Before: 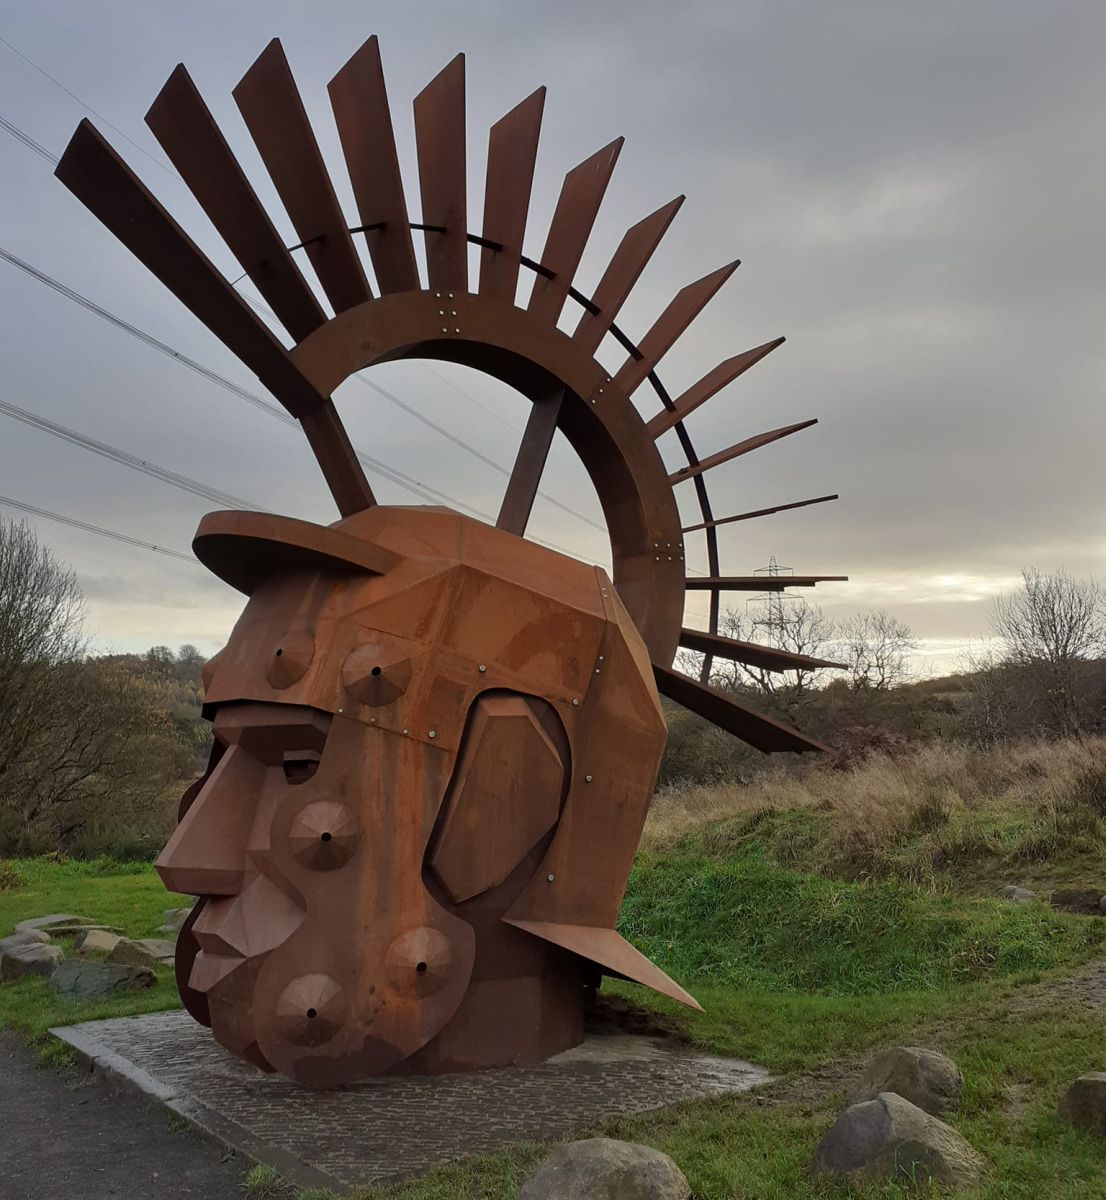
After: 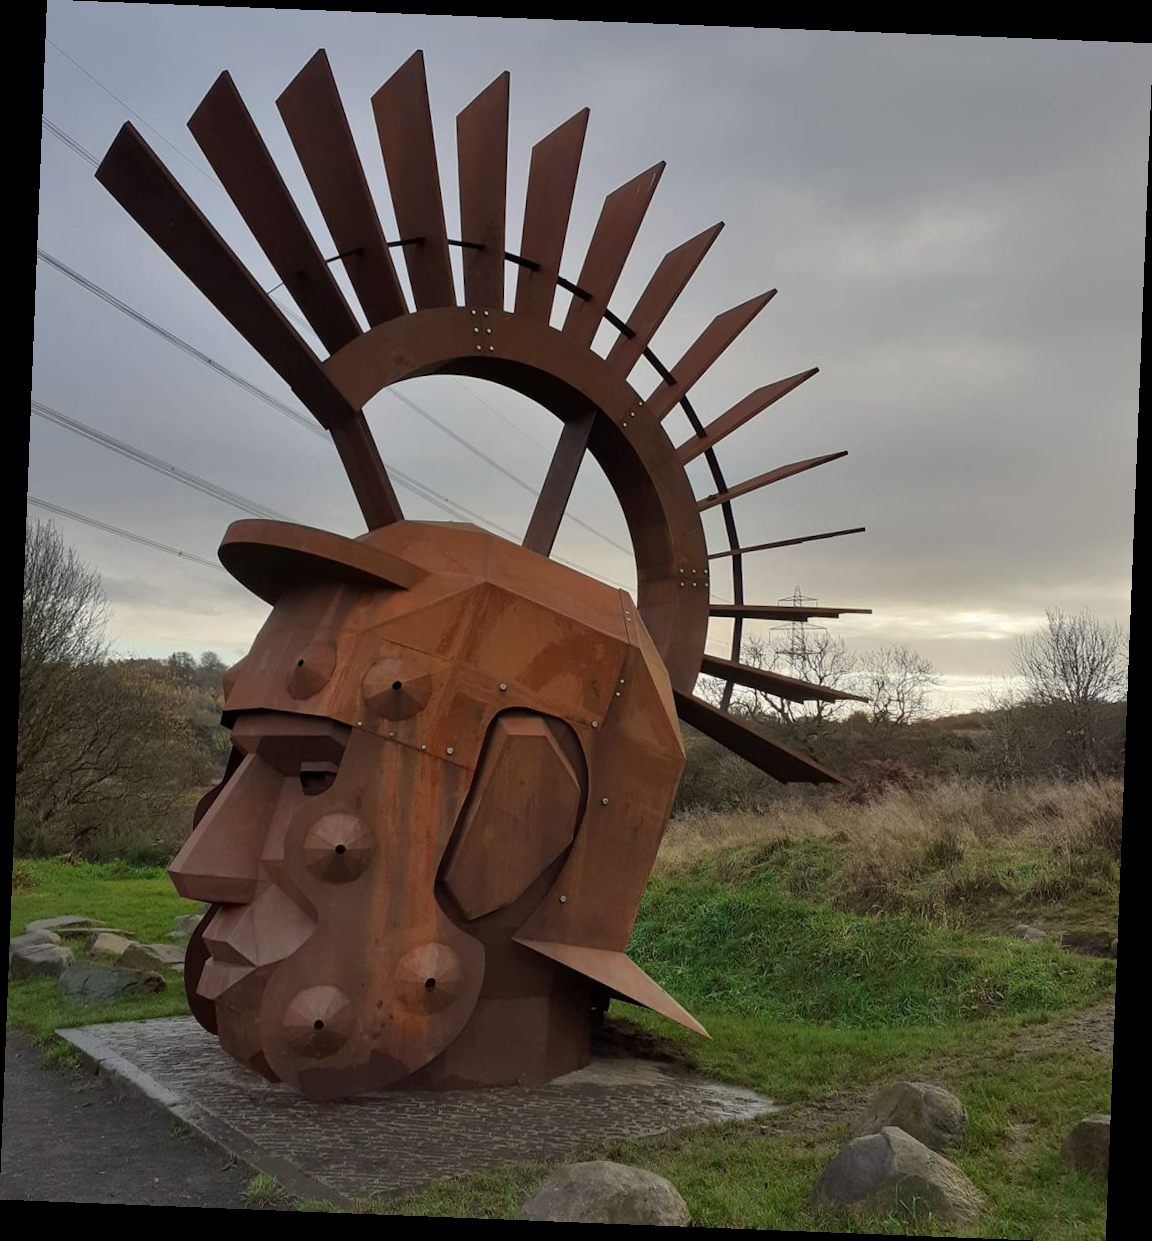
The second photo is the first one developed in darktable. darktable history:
rotate and perspective: rotation 2.27°, automatic cropping off
crop: bottom 0.071%
